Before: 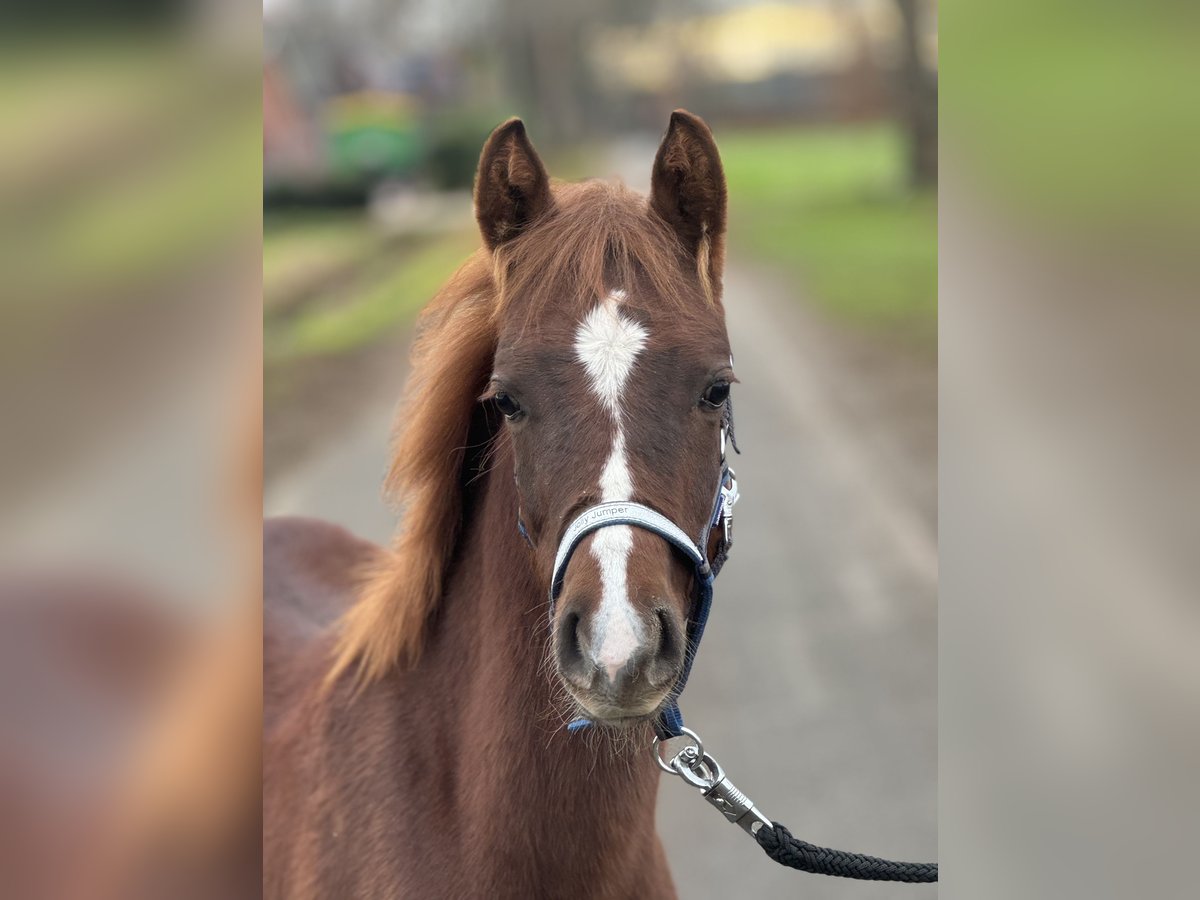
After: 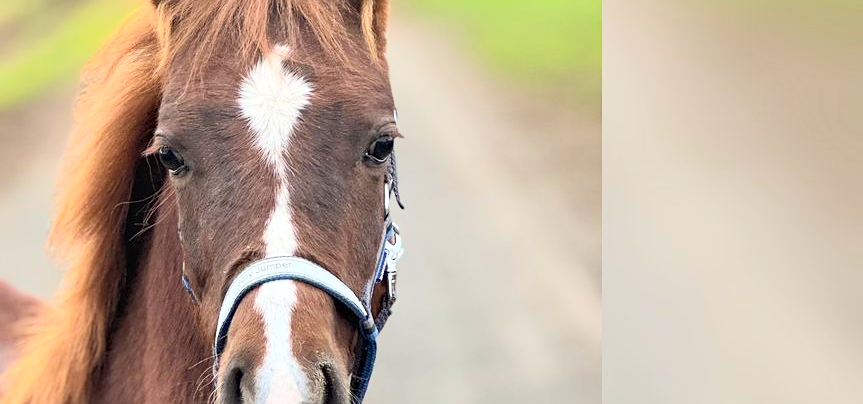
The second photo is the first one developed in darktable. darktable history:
crop and rotate: left 28.037%, top 27.241%, bottom 27.818%
haze removal: compatibility mode true, adaptive false
tone curve: curves: ch0 [(0, 0) (0.003, 0.015) (0.011, 0.025) (0.025, 0.056) (0.044, 0.104) (0.069, 0.139) (0.1, 0.181) (0.136, 0.226) (0.177, 0.28) (0.224, 0.346) (0.277, 0.42) (0.335, 0.505) (0.399, 0.594) (0.468, 0.699) (0.543, 0.776) (0.623, 0.848) (0.709, 0.893) (0.801, 0.93) (0.898, 0.97) (1, 1)], color space Lab, independent channels, preserve colors none
contrast brightness saturation: brightness -0.019, saturation 0.366
sharpen: amount 0.214
